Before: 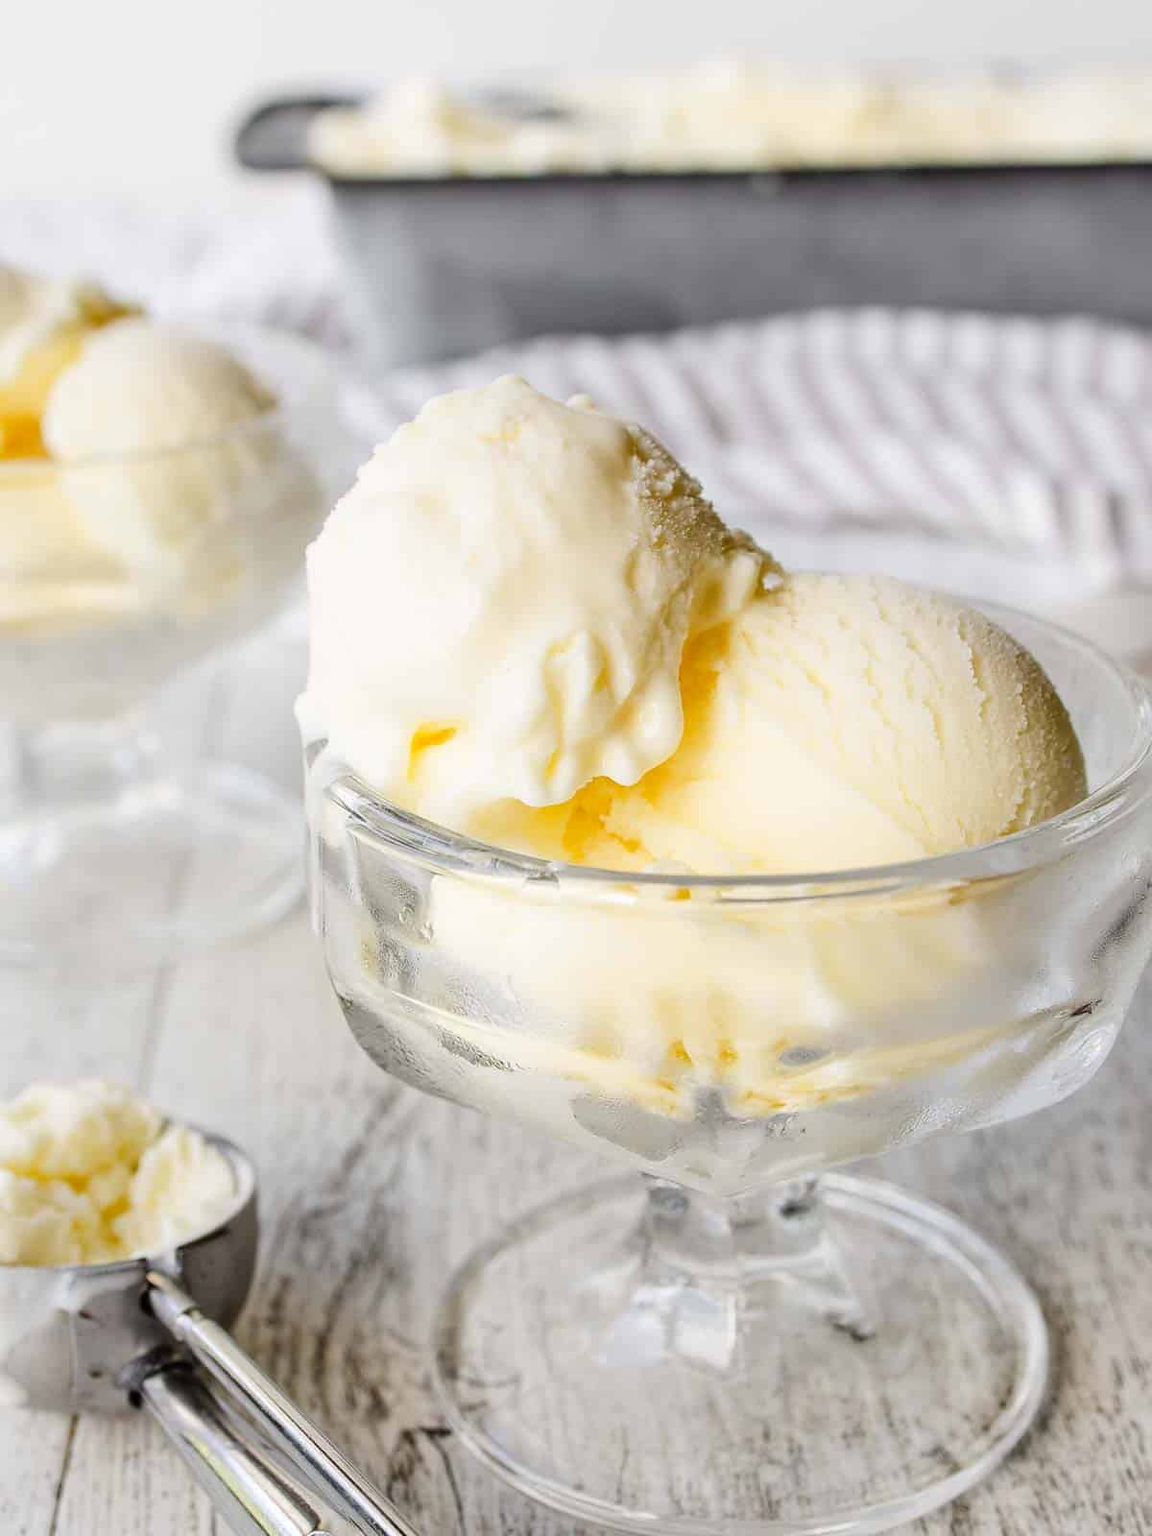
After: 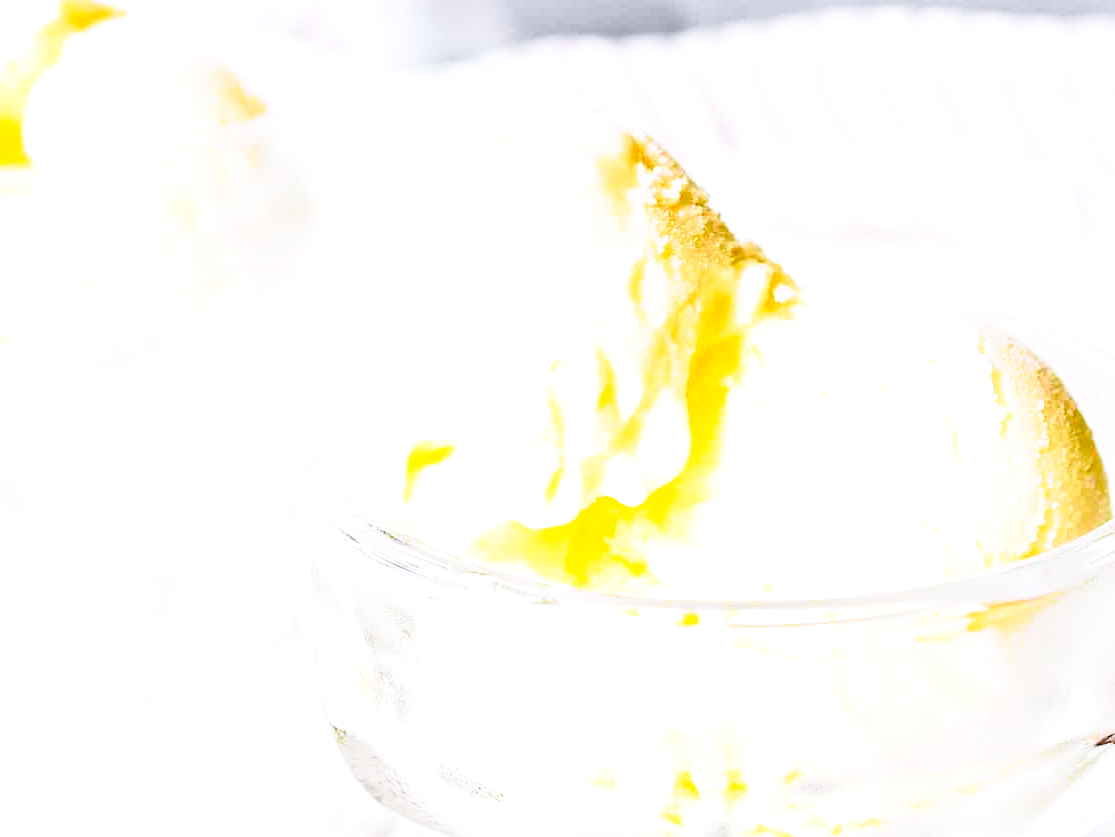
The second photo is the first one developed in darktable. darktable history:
tone curve: curves: ch0 [(0, 0.023) (0.103, 0.087) (0.295, 0.297) (0.445, 0.531) (0.553, 0.665) (0.735, 0.843) (0.994, 1)]; ch1 [(0, 0) (0.427, 0.346) (0.456, 0.426) (0.484, 0.483) (0.509, 0.514) (0.535, 0.56) (0.581, 0.632) (0.646, 0.715) (1, 1)]; ch2 [(0, 0) (0.369, 0.388) (0.449, 0.431) (0.501, 0.495) (0.533, 0.518) (0.572, 0.612) (0.677, 0.752) (1, 1)], color space Lab, independent channels, preserve colors none
base curve: curves: ch0 [(0, 0) (0.028, 0.03) (0.121, 0.232) (0.46, 0.748) (0.859, 0.968) (1, 1)], preserve colors none
color zones: curves: ch0 [(0.254, 0.492) (0.724, 0.62)]; ch1 [(0.25, 0.528) (0.719, 0.796)]; ch2 [(0, 0.472) (0.25, 0.5) (0.73, 0.184)]
crop: left 1.823%, top 19.503%, right 5.242%, bottom 28.178%
tone equalizer: -8 EV -0.776 EV, -7 EV -0.677 EV, -6 EV -0.588 EV, -5 EV -0.407 EV, -3 EV 0.371 EV, -2 EV 0.6 EV, -1 EV 0.674 EV, +0 EV 0.776 EV, smoothing diameter 24.88%, edges refinement/feathering 13.47, preserve details guided filter
